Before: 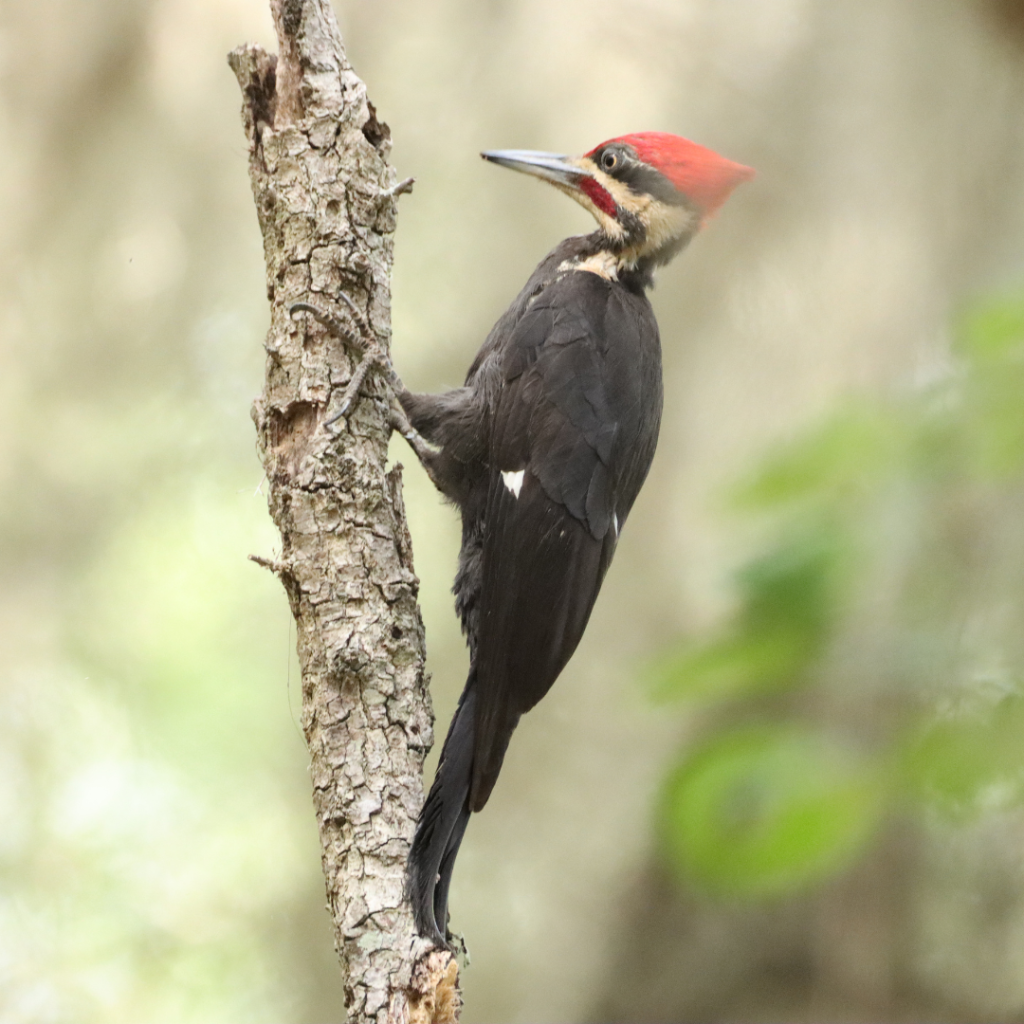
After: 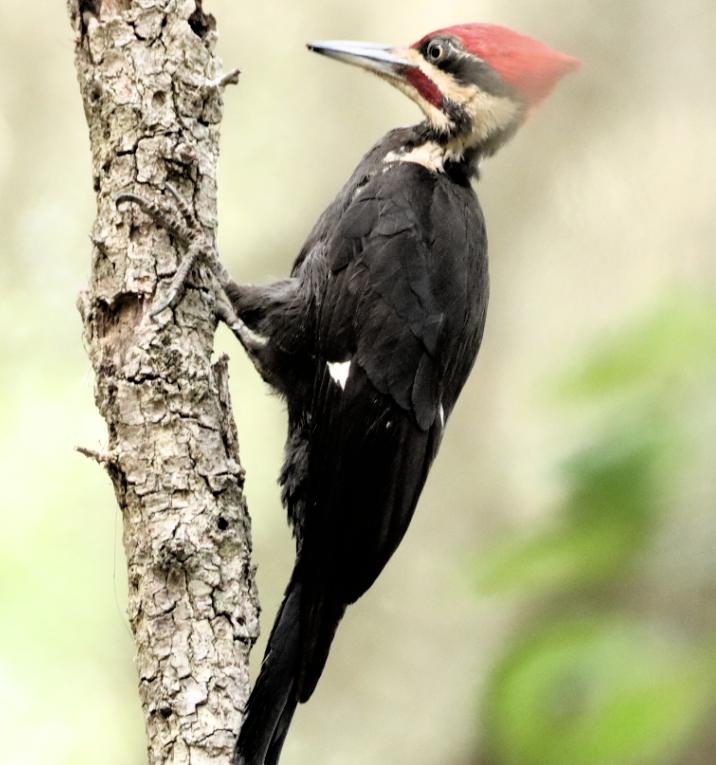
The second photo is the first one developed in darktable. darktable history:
color zones: curves: ch0 [(0.068, 0.464) (0.25, 0.5) (0.48, 0.508) (0.75, 0.536) (0.886, 0.476) (0.967, 0.456)]; ch1 [(0.066, 0.456) (0.25, 0.5) (0.616, 0.508) (0.746, 0.56) (0.934, 0.444)]
crop and rotate: left 17.046%, top 10.659%, right 12.989%, bottom 14.553%
filmic rgb: black relative exposure -3.64 EV, white relative exposure 2.44 EV, hardness 3.29
